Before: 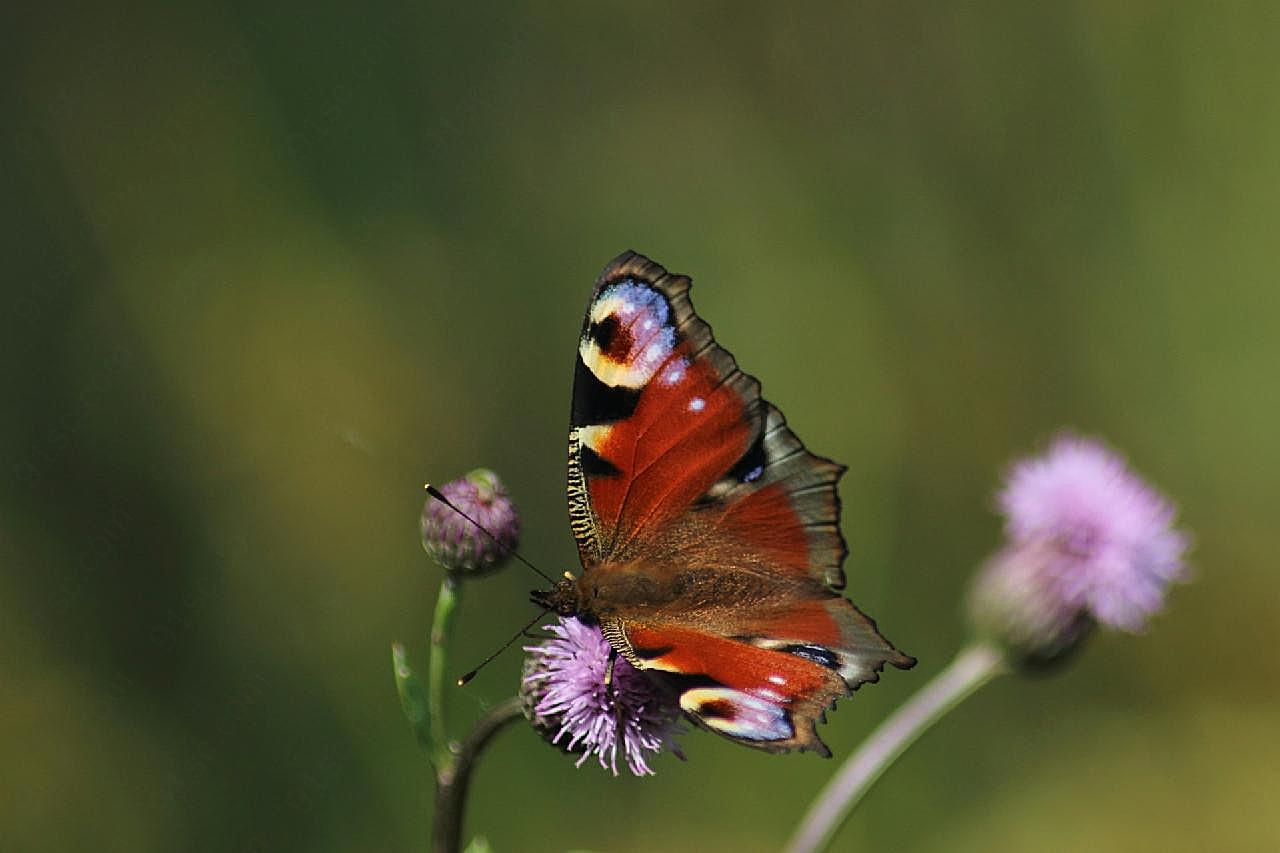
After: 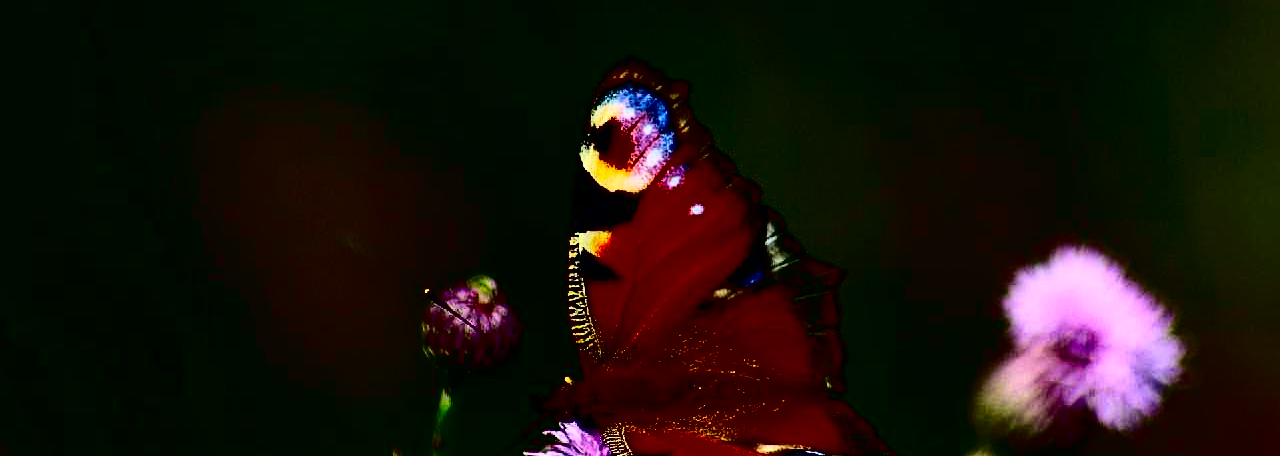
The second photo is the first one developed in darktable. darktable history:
shadows and highlights: shadows 25, highlights -25
crop and rotate: top 23.043%, bottom 23.437%
white balance: red 1.009, blue 1.027
contrast brightness saturation: contrast 0.77, brightness -1, saturation 1
